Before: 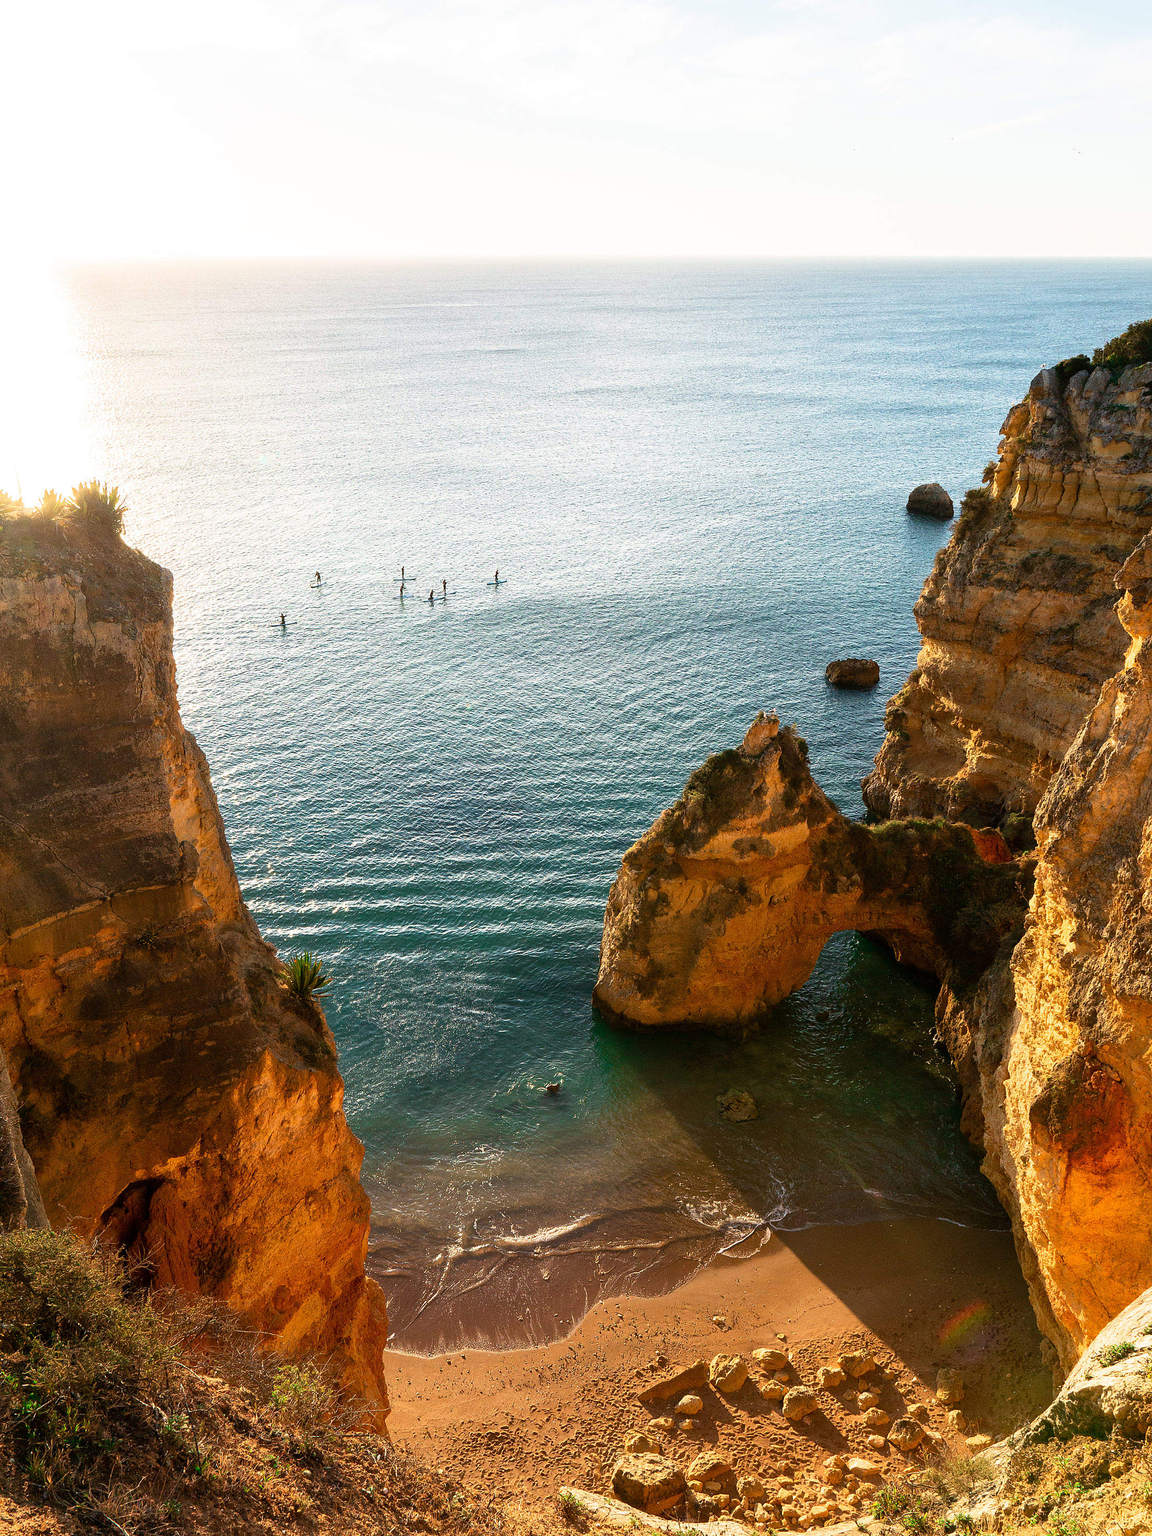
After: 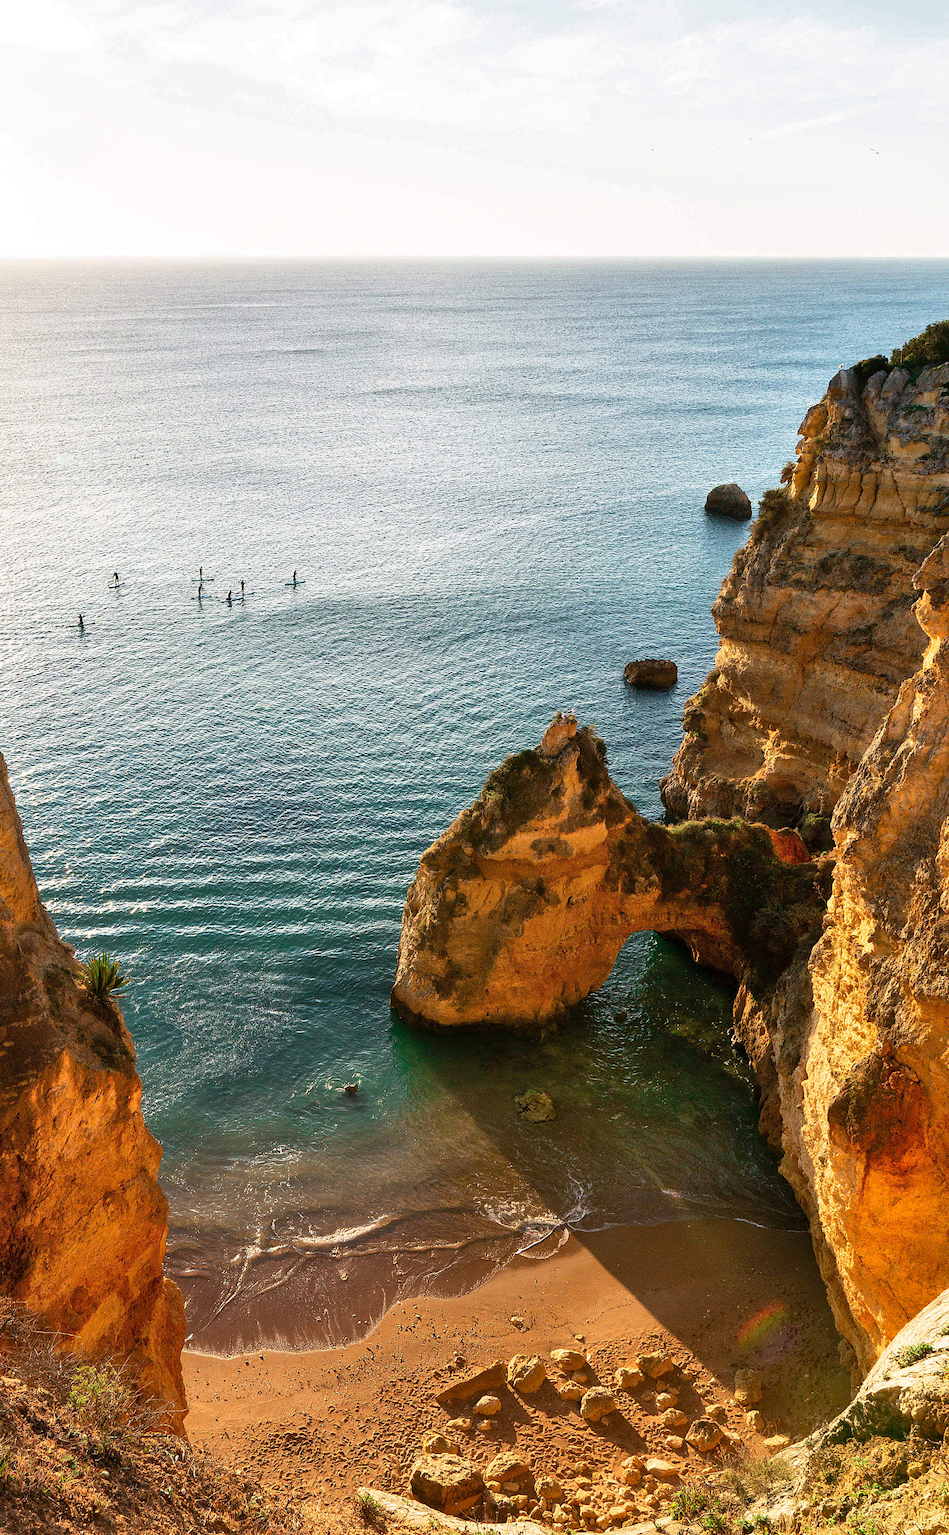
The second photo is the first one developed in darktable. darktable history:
crop: left 17.582%, bottom 0.031%
shadows and highlights: highlights color adjustment 0%, soften with gaussian
tone equalizer: on, module defaults
